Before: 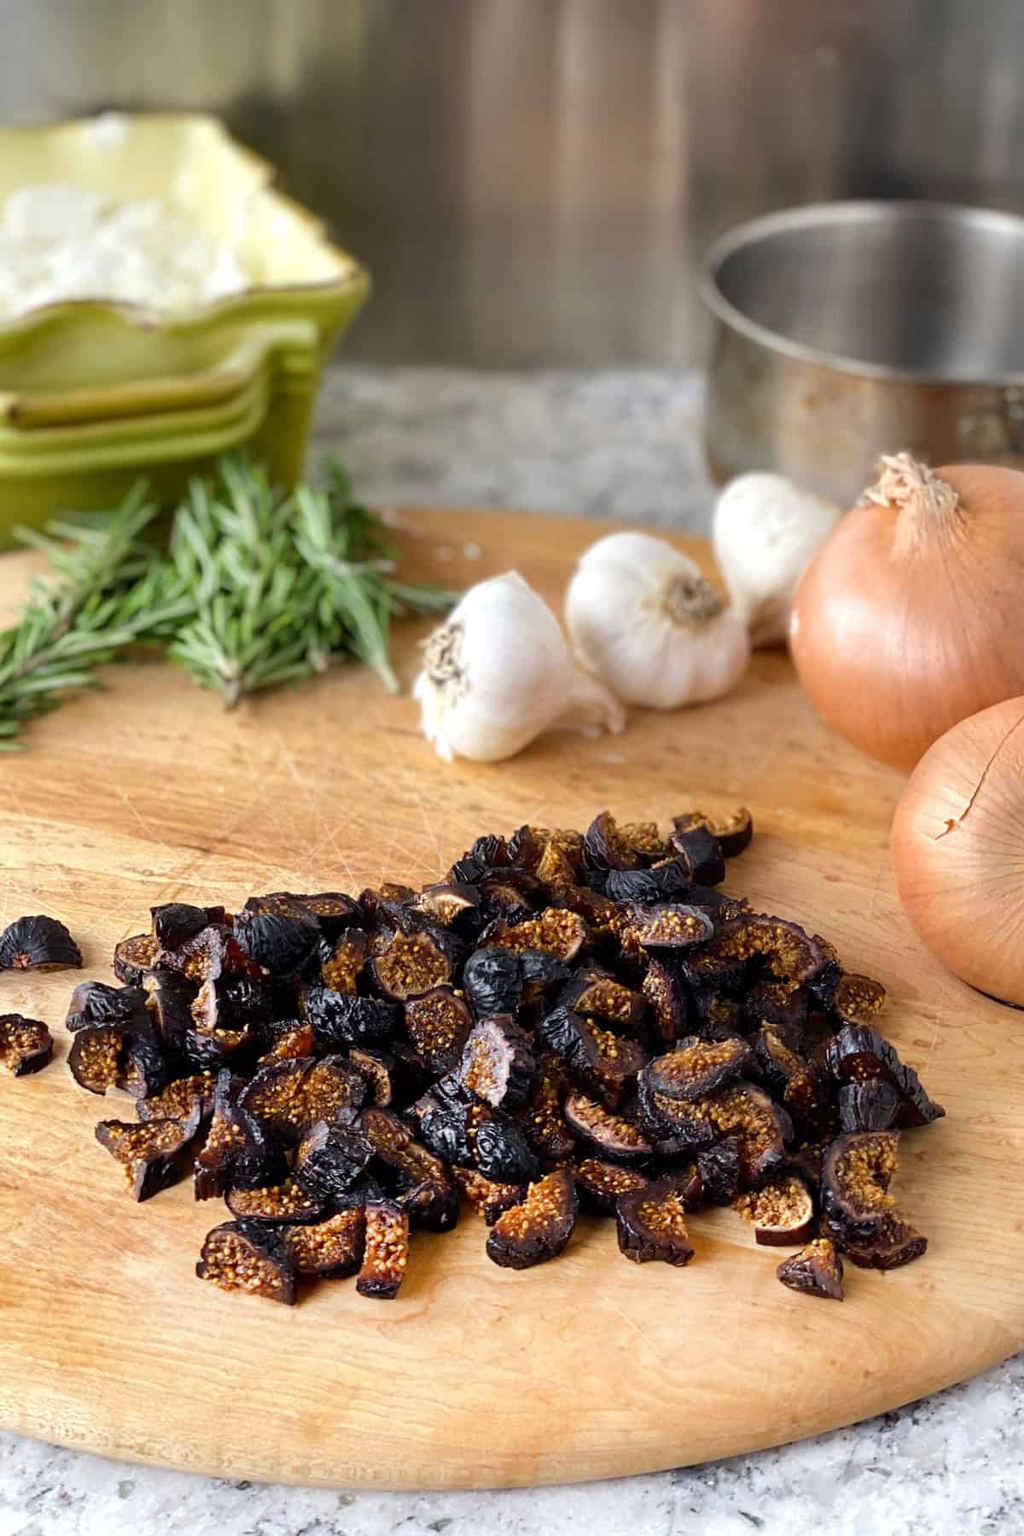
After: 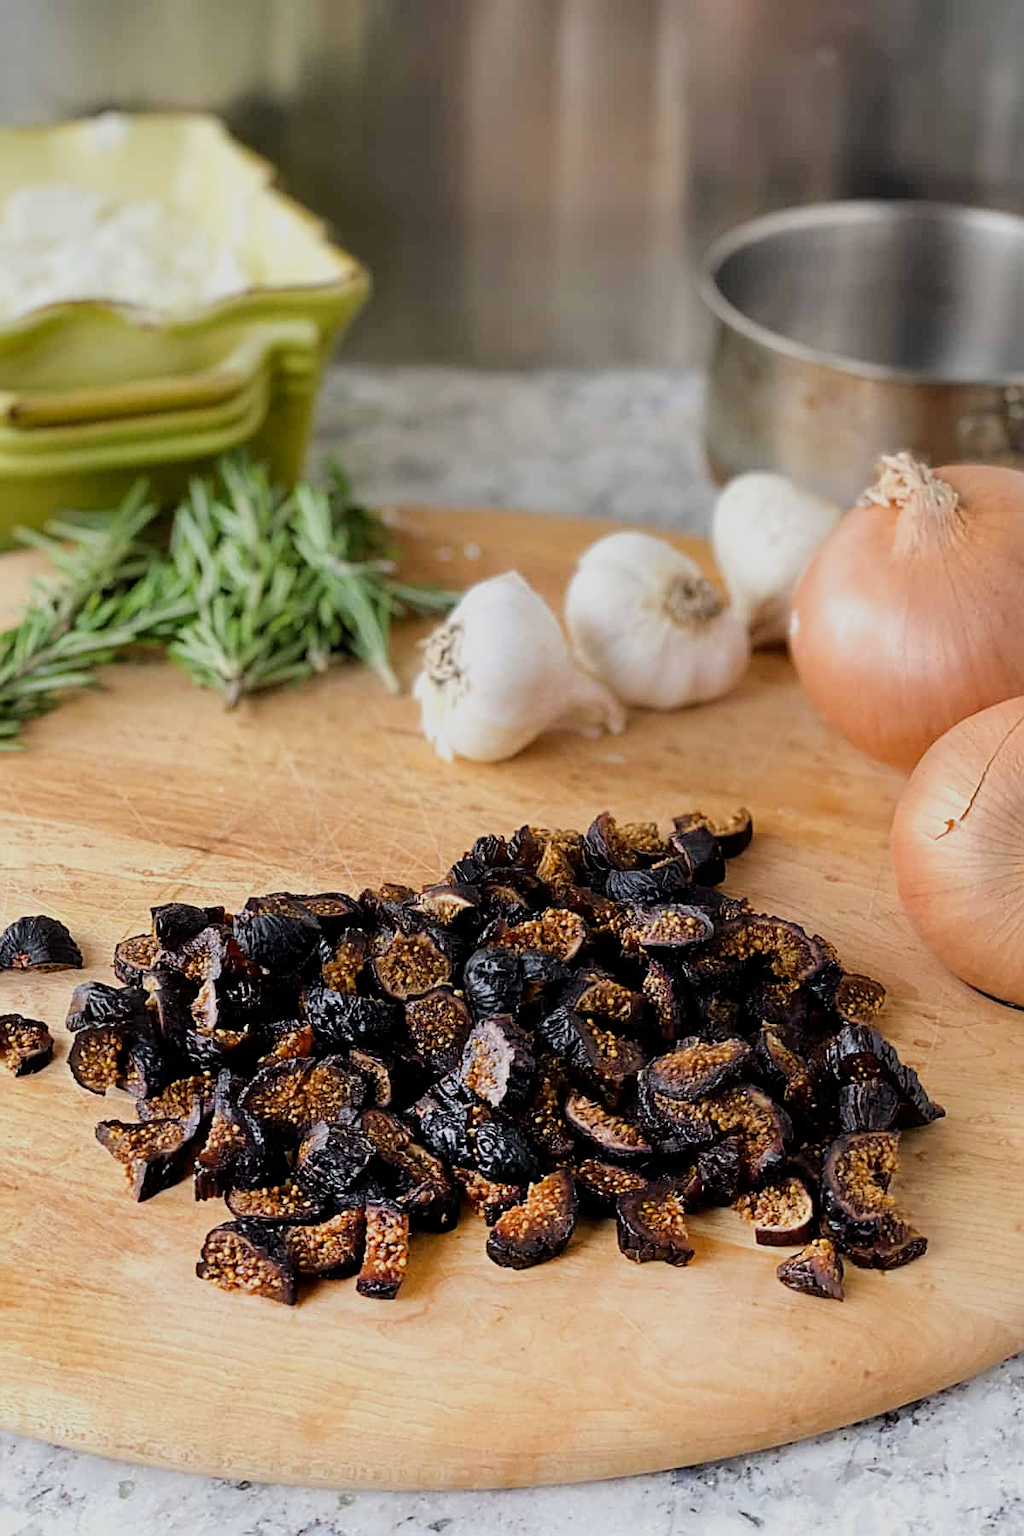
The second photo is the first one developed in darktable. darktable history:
filmic rgb: hardness 4.17
sharpen: on, module defaults
white balance: red 1, blue 1
